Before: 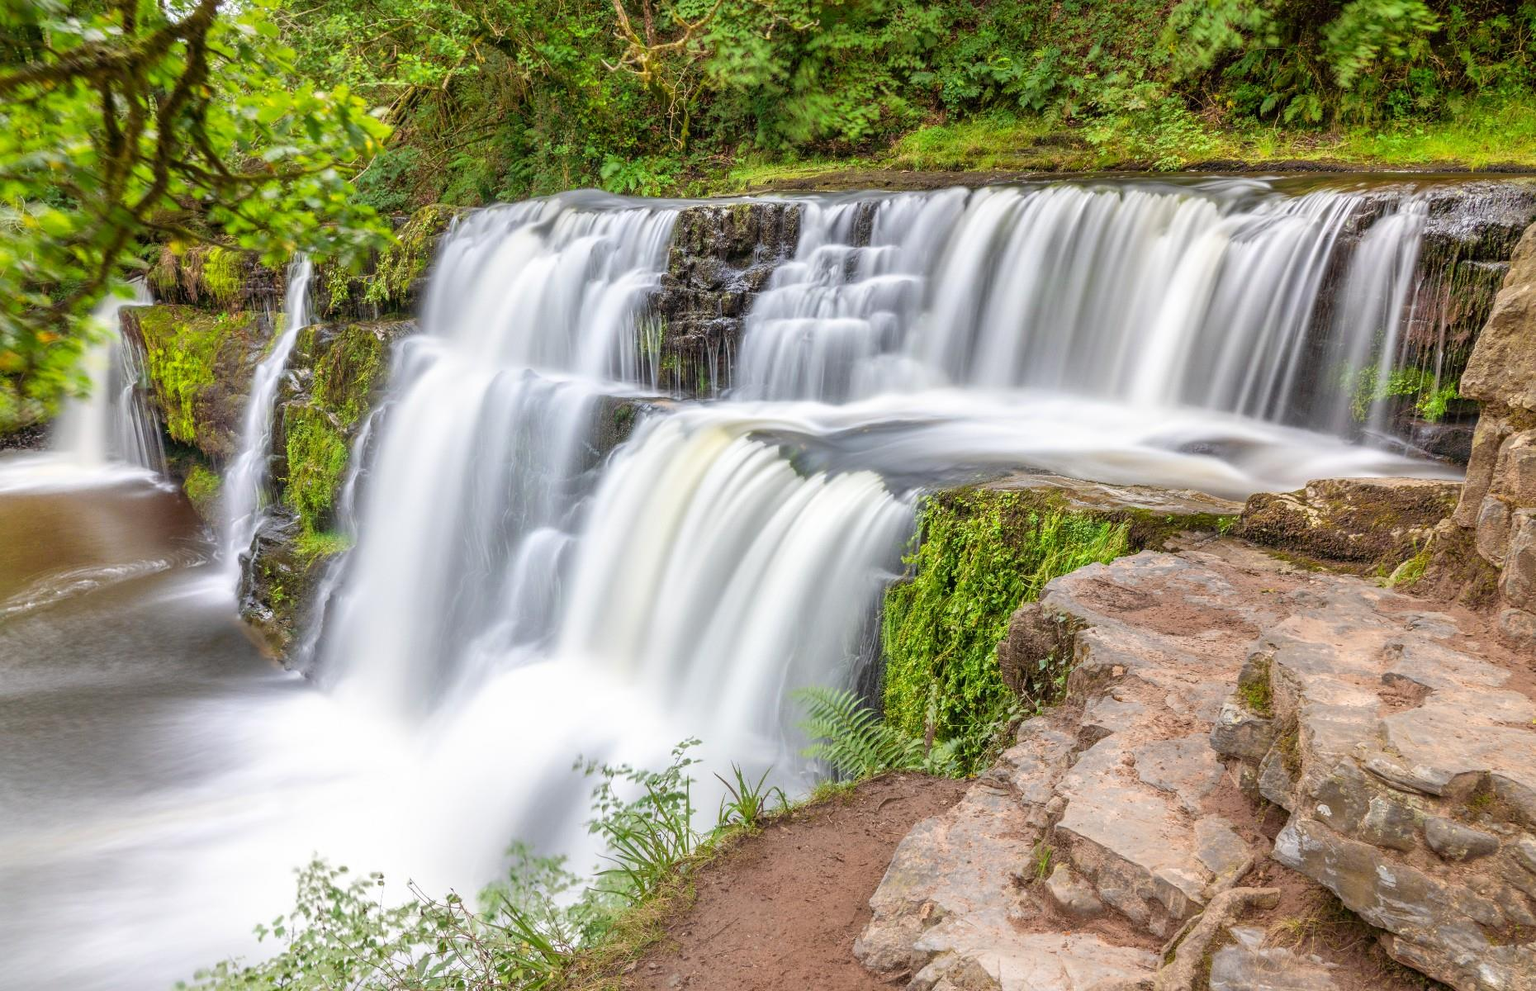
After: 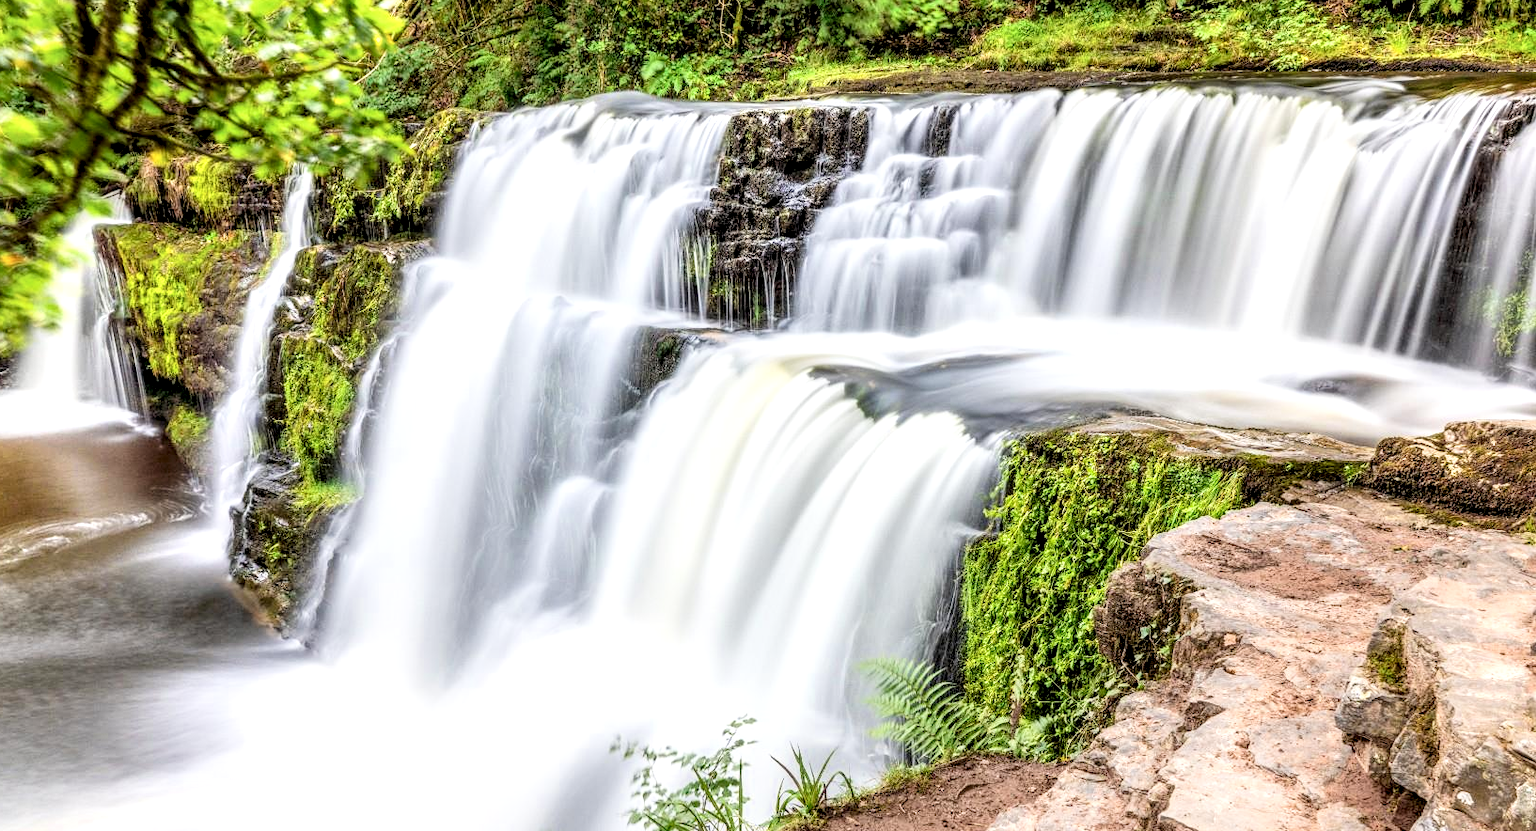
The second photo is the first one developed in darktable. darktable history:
crop and rotate: left 2.45%, top 11.075%, right 9.661%, bottom 15.109%
exposure: exposure 0.605 EV, compensate exposure bias true, compensate highlight preservation false
local contrast: highlights 60%, shadows 62%, detail 160%
filmic rgb: middle gray luminance 12.98%, black relative exposure -10.13 EV, white relative exposure 3.46 EV, threshold 3.02 EV, structure ↔ texture 99.23%, target black luminance 0%, hardness 5.77, latitude 44.94%, contrast 1.226, highlights saturation mix 3.88%, shadows ↔ highlights balance 27.2%, enable highlight reconstruction true
